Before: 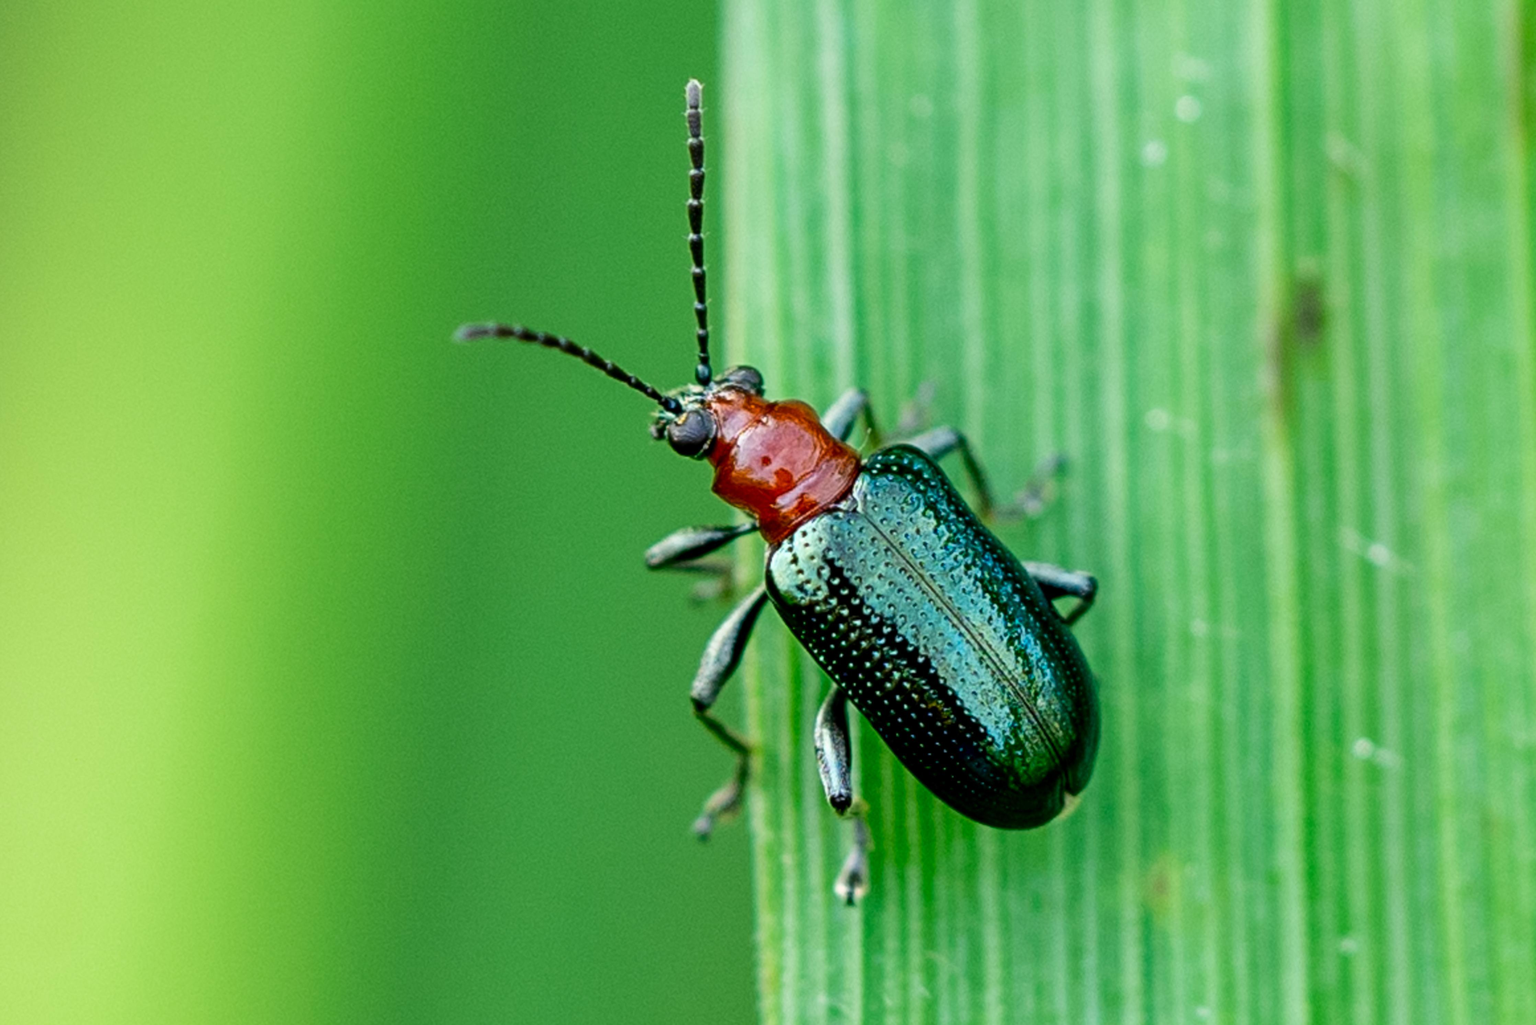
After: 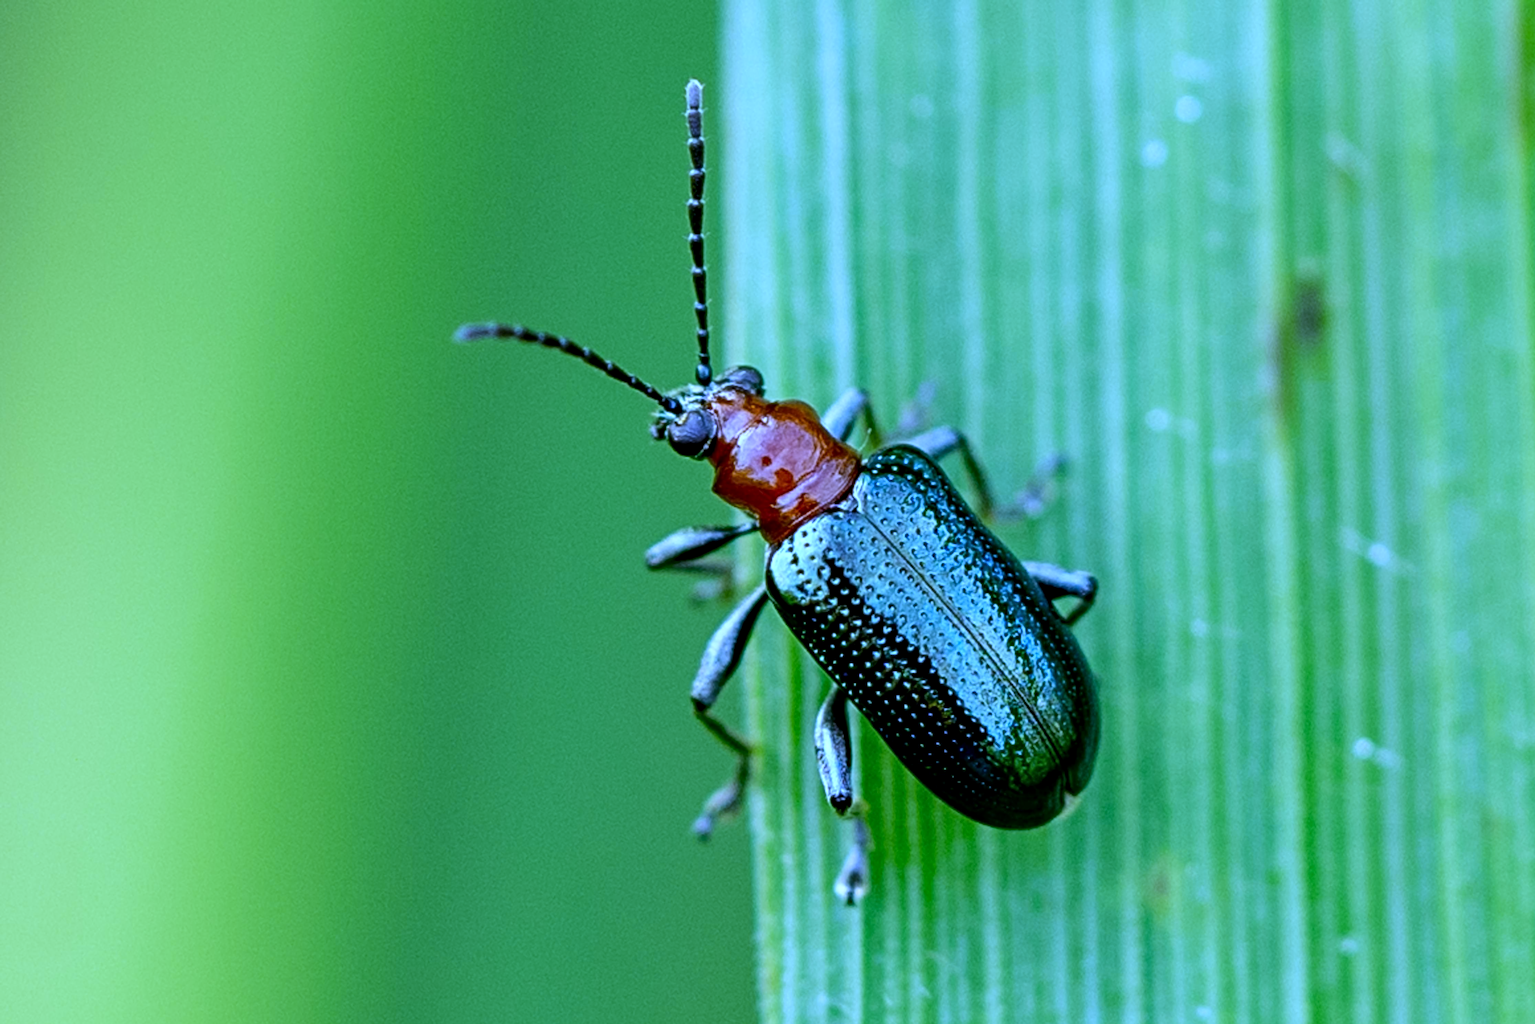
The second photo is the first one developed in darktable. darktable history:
contrast equalizer: octaves 7, y [[0.509, 0.514, 0.523, 0.542, 0.578, 0.603], [0.5 ×6], [0.509, 0.514, 0.523, 0.542, 0.578, 0.603], [0.001, 0.002, 0.003, 0.005, 0.01, 0.013], [0.001, 0.002, 0.003, 0.005, 0.01, 0.013]]
white balance: red 0.766, blue 1.537
